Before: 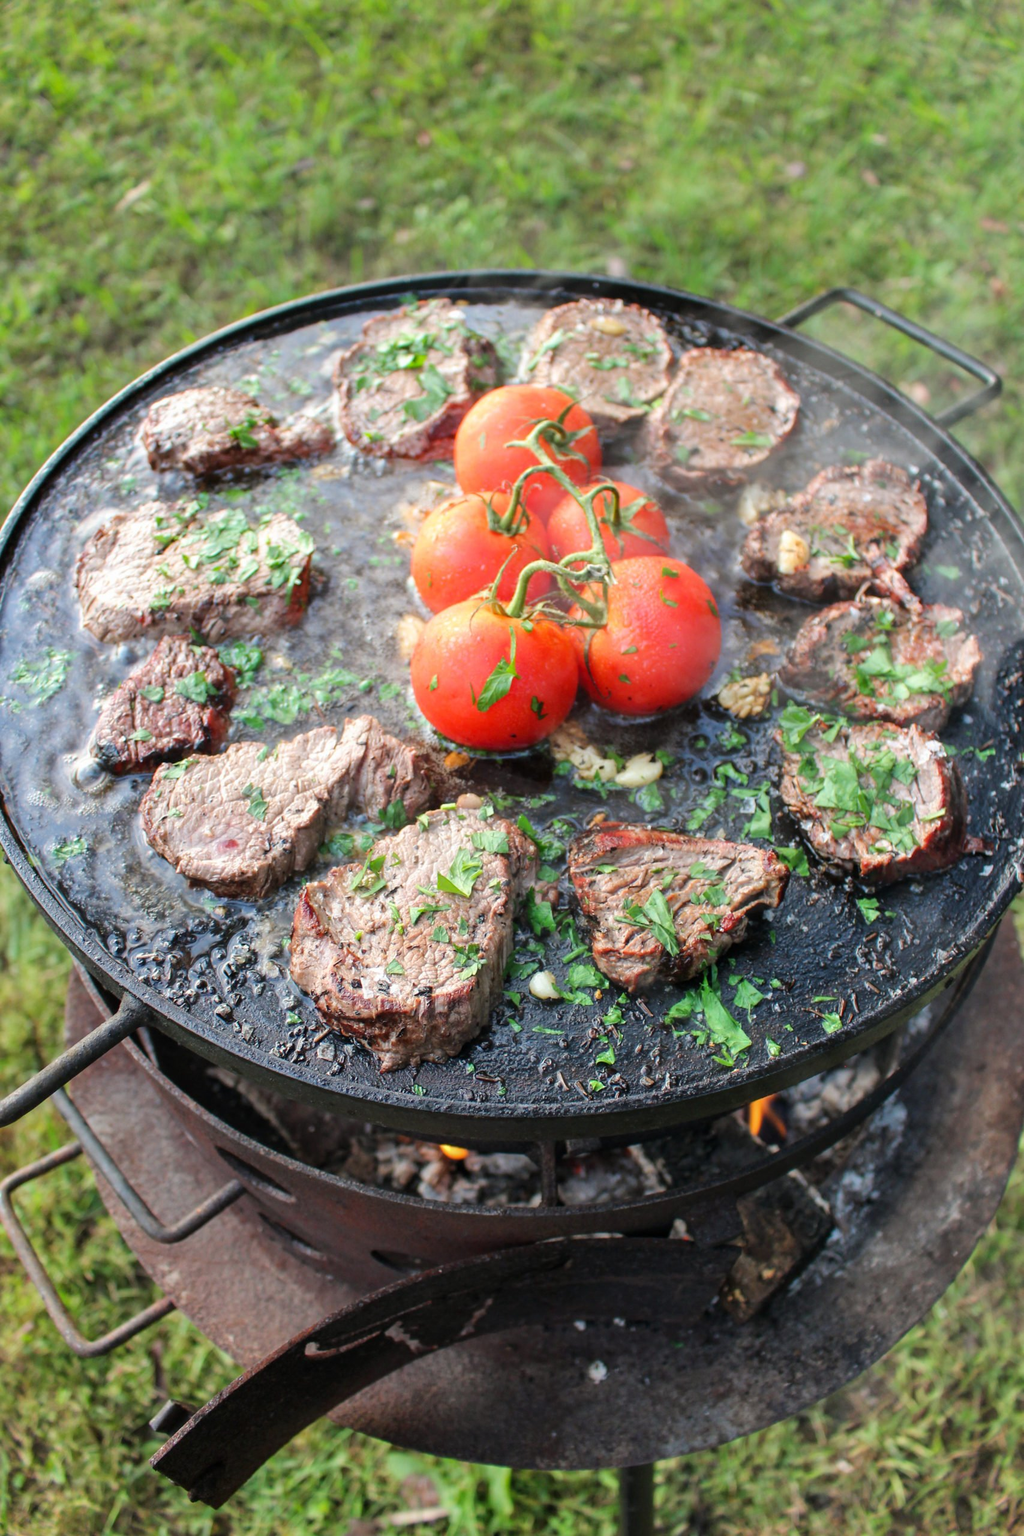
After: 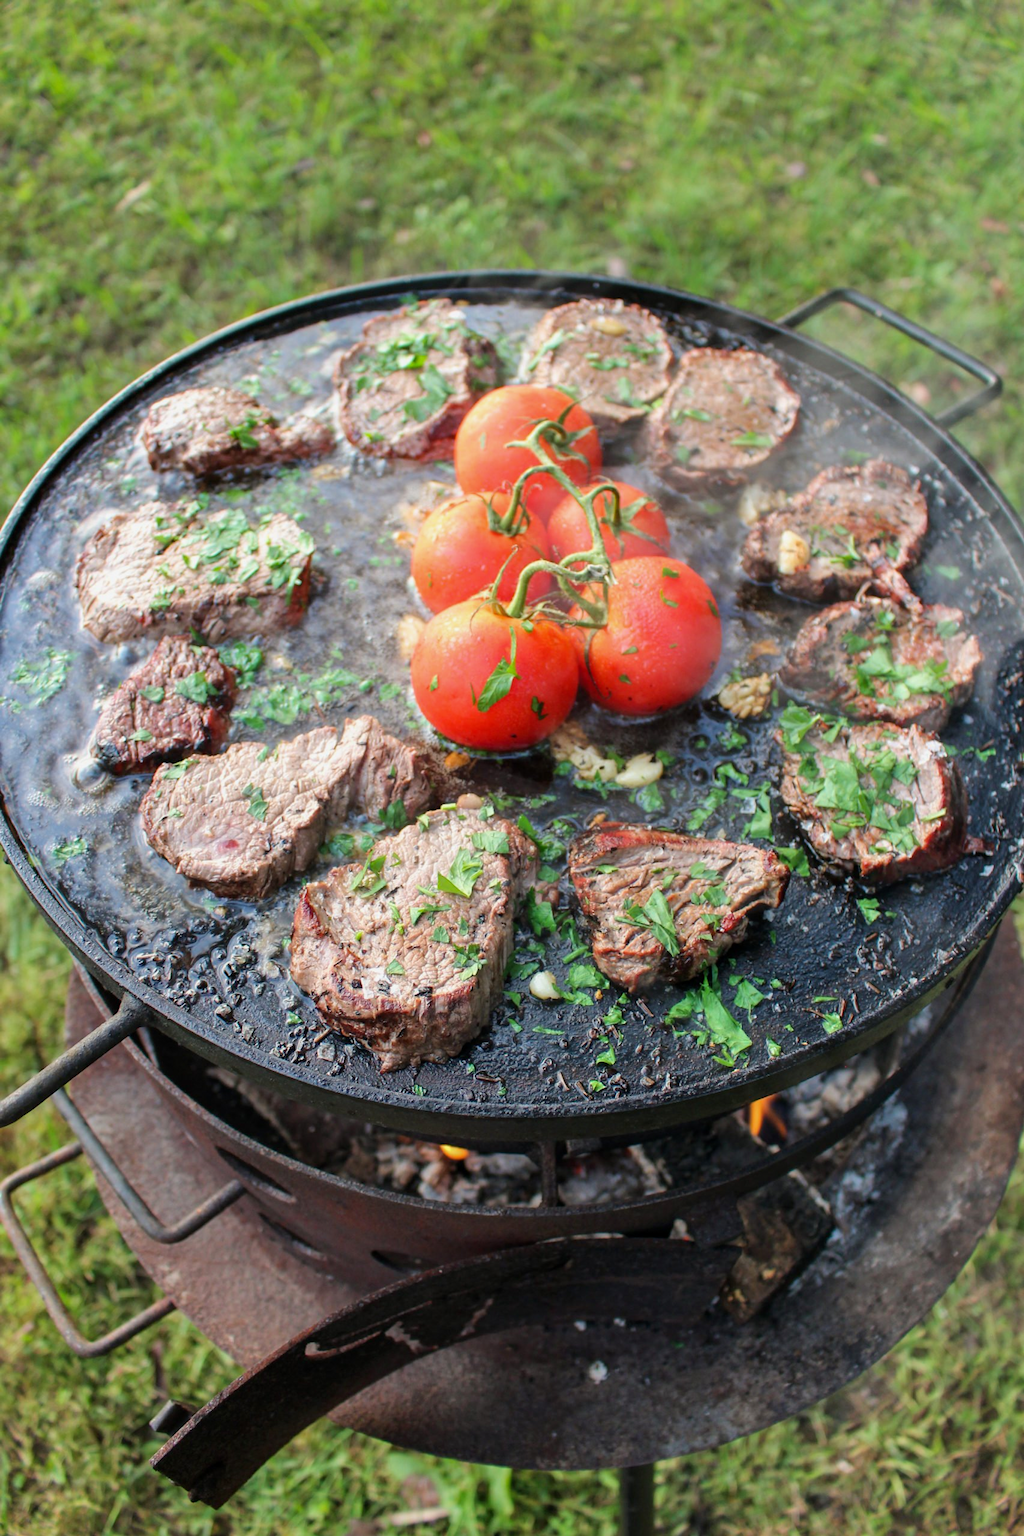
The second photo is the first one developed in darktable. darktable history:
velvia: strength 10.04%
exposure: black level correction 0.001, exposure -0.125 EV, compensate highlight preservation false
